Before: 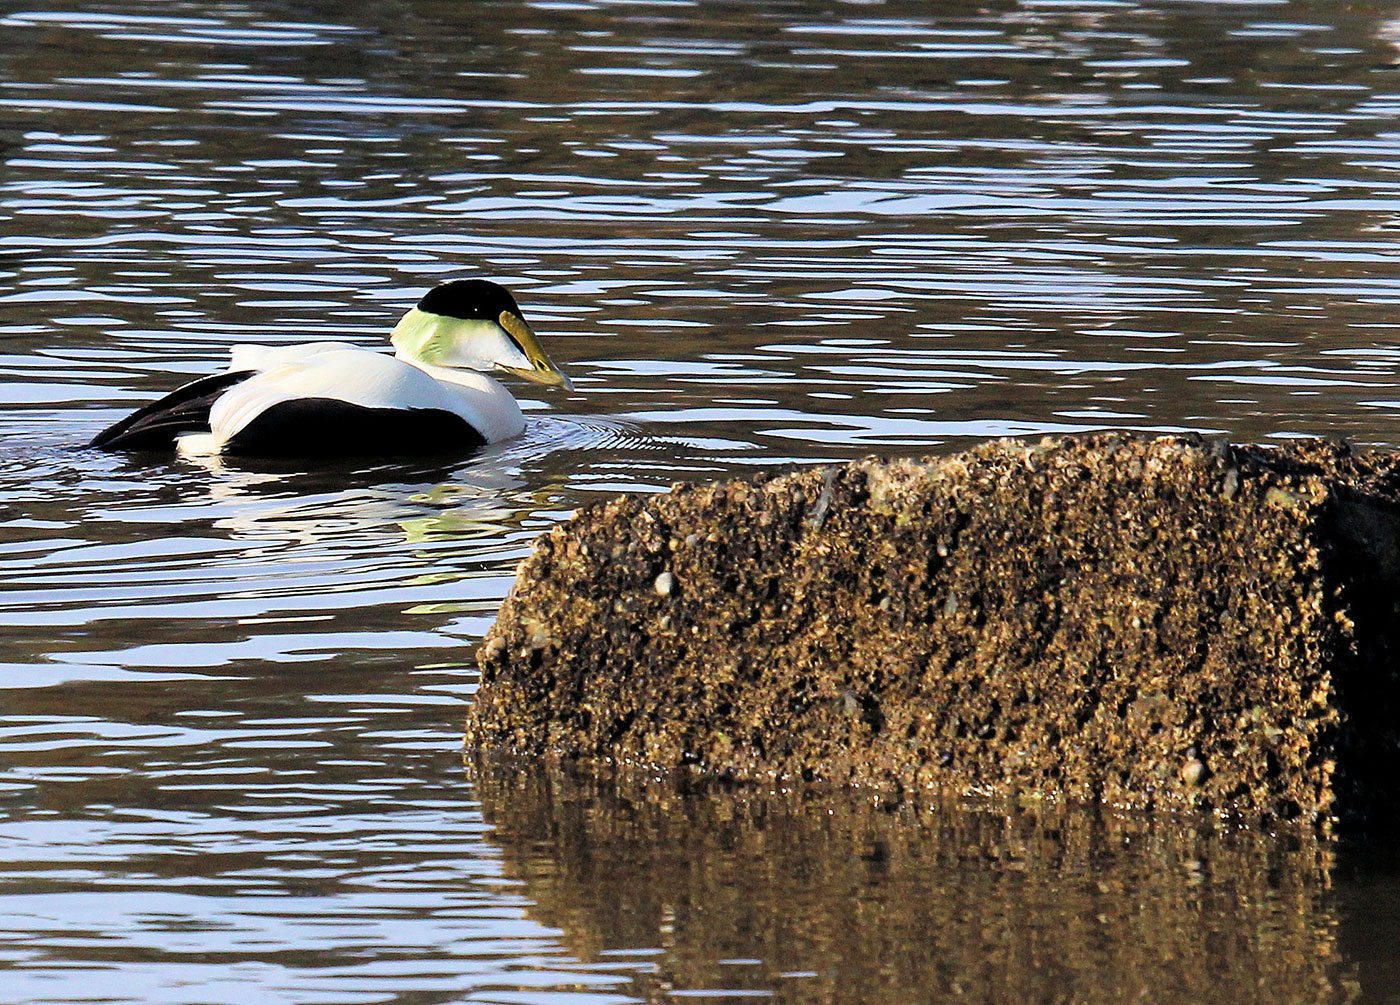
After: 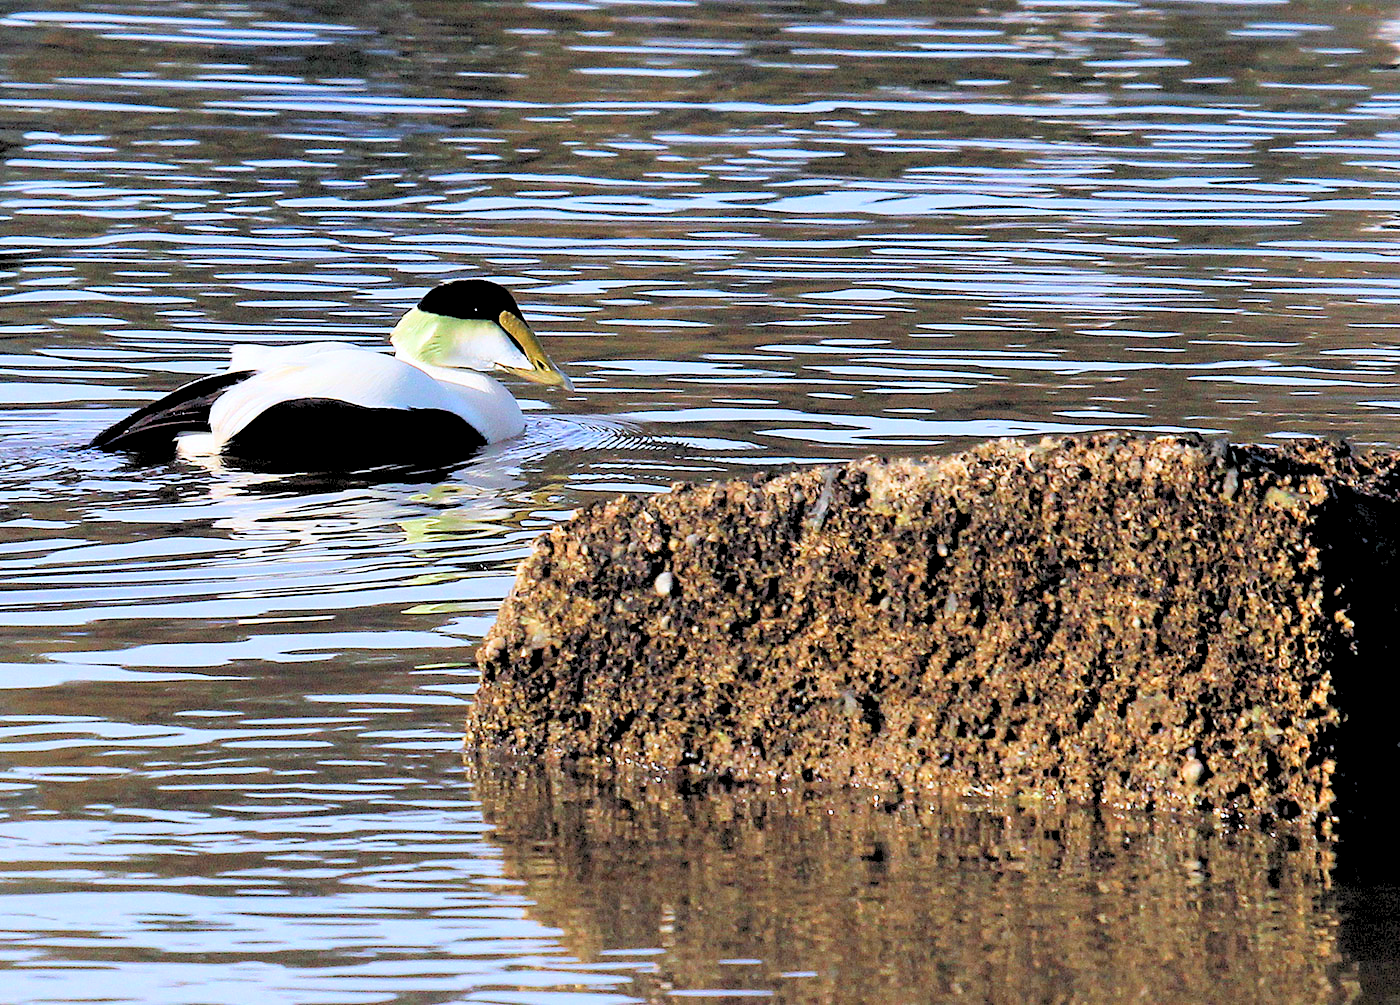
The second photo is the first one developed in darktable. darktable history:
color calibration: illuminant as shot in camera, x 0.358, y 0.373, temperature 4628.91 K
levels: levels [0.093, 0.434, 0.988]
